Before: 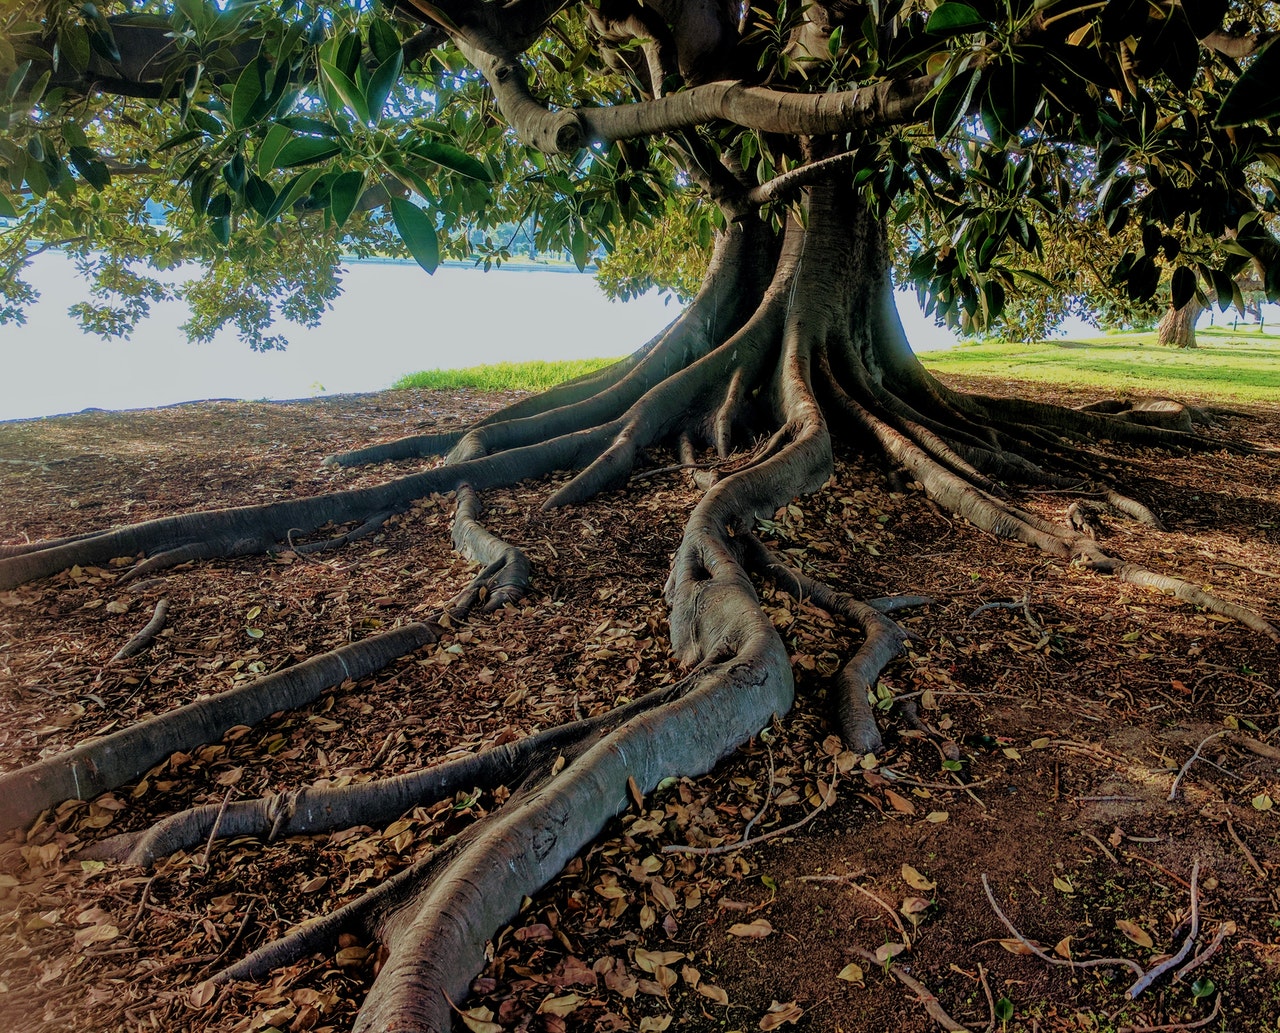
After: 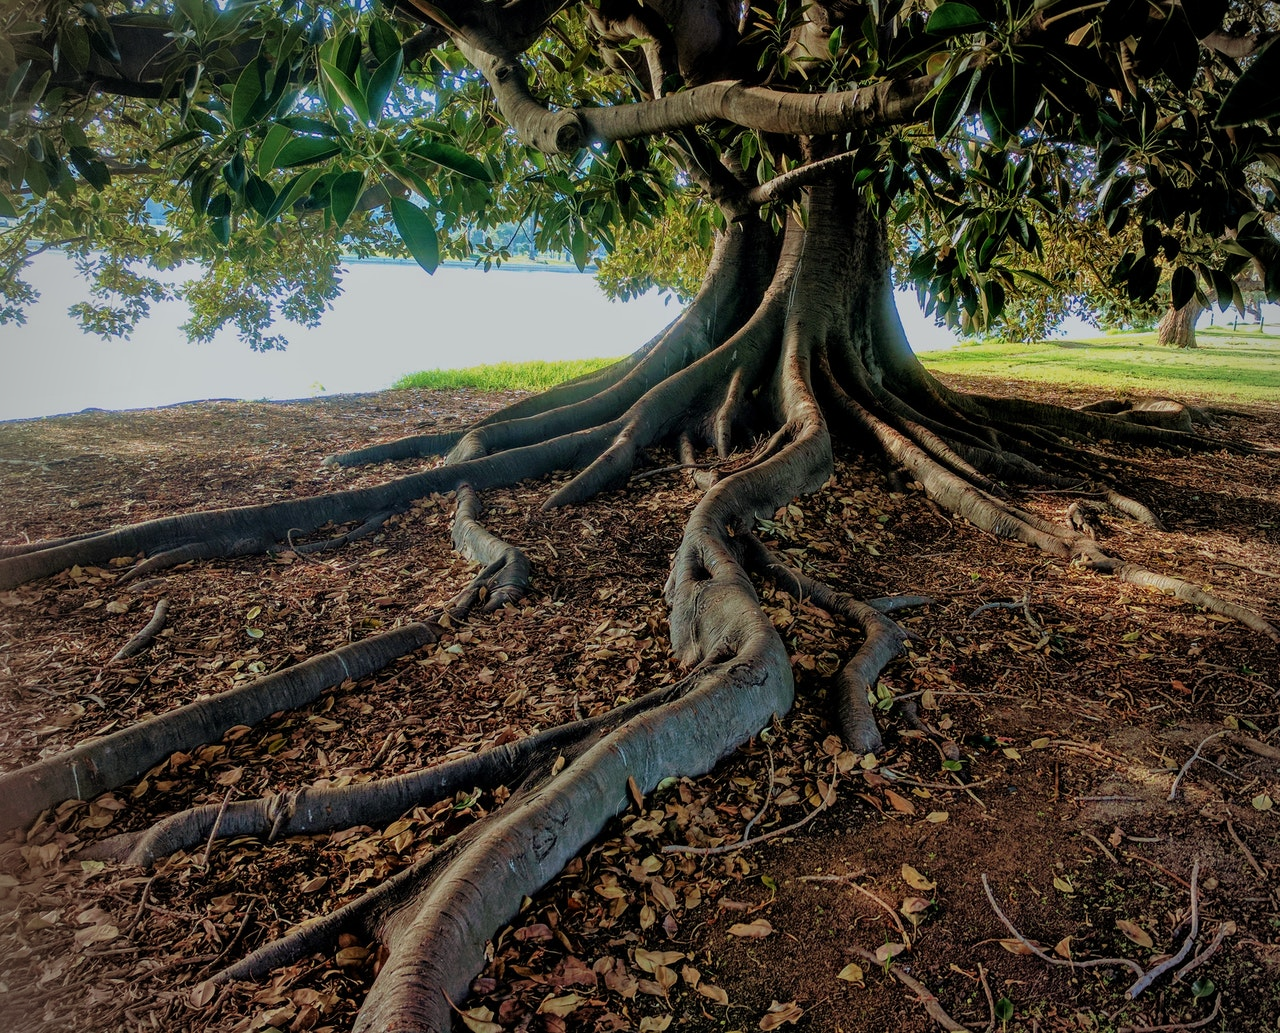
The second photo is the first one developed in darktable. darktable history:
vignetting: fall-off radius 61.1%
